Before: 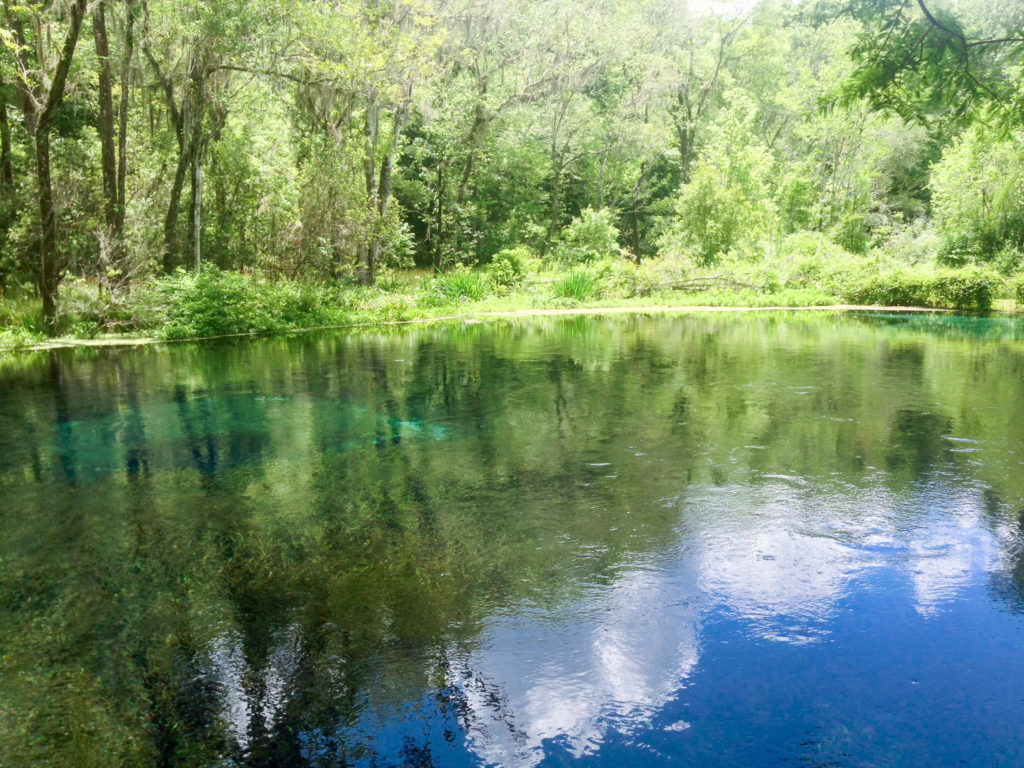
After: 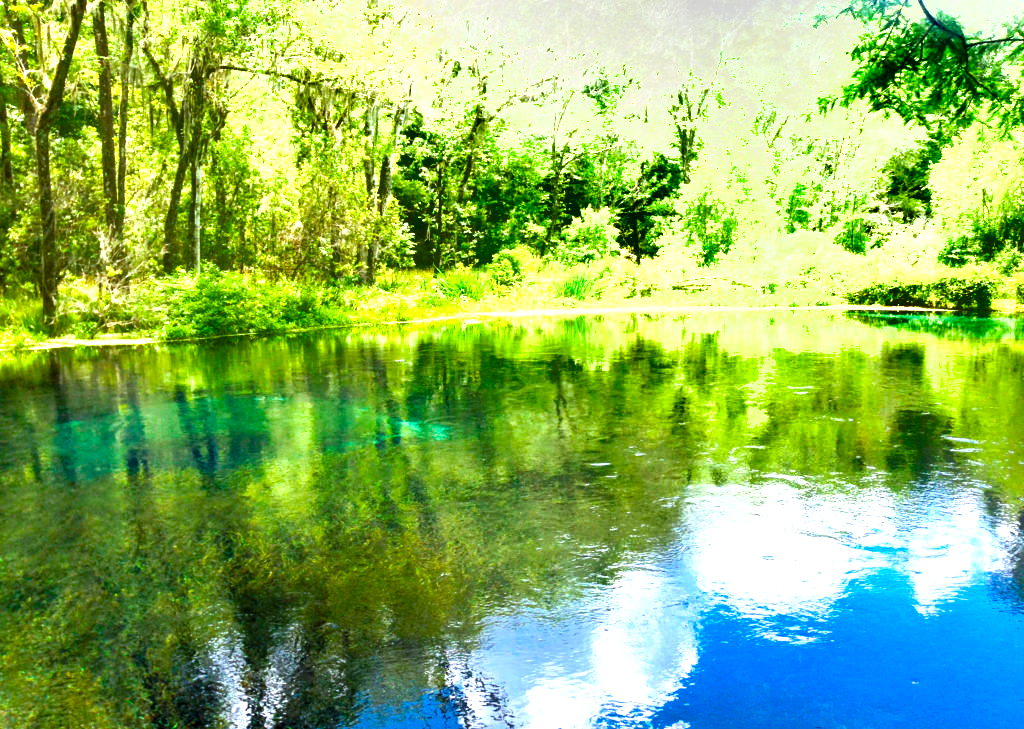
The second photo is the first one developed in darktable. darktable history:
color balance rgb: shadows lift › chroma 2.043%, shadows lift › hue 247.06°, linear chroma grading › global chroma 8.924%, perceptual saturation grading › global saturation 29.35%, global vibrance 20%
exposure: black level correction 0, exposure 1 EV, compensate highlight preservation false
shadows and highlights: shadows 25.98, highlights -48.3, soften with gaussian
crop and rotate: top 0.003%, bottom 5.021%
levels: levels [0.062, 0.494, 0.925]
